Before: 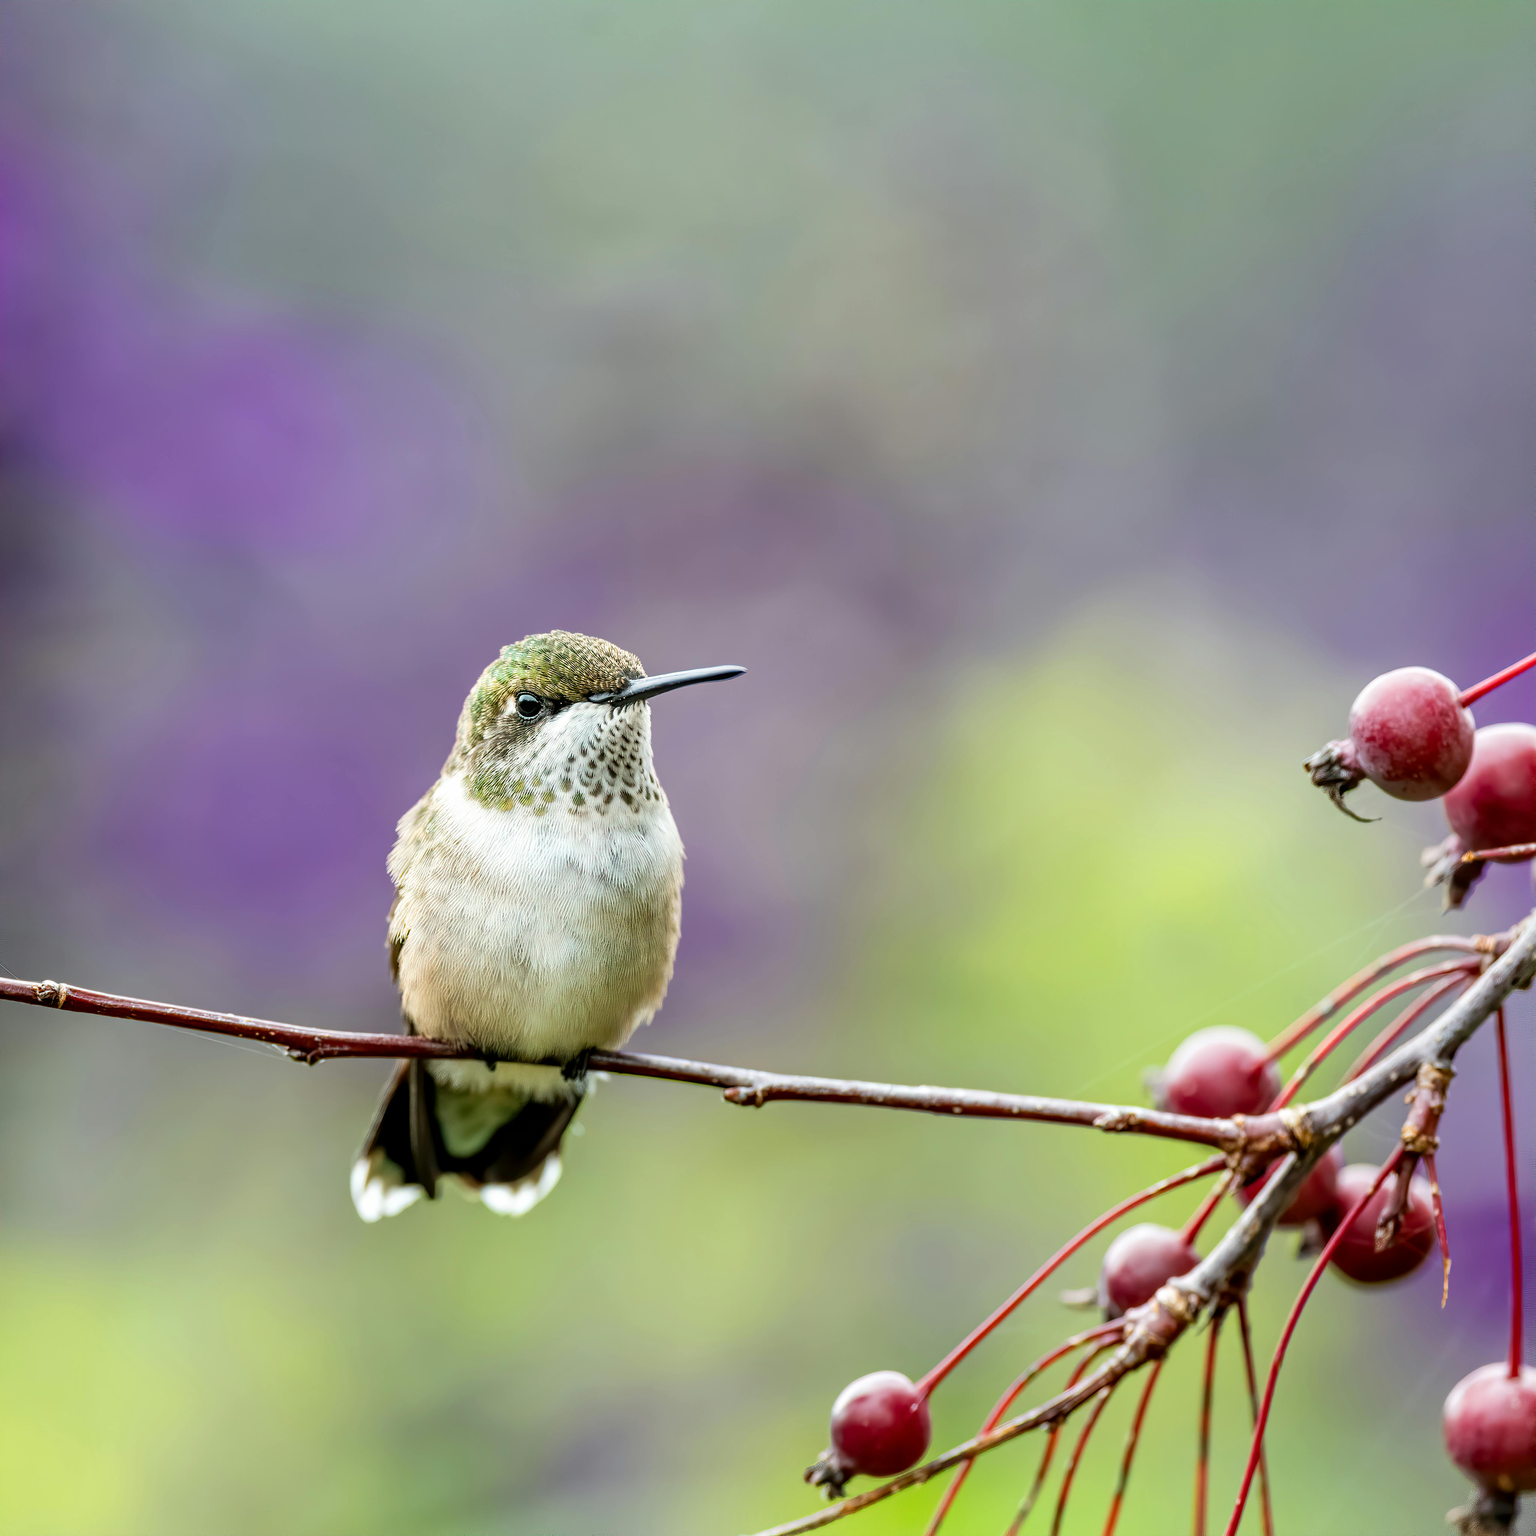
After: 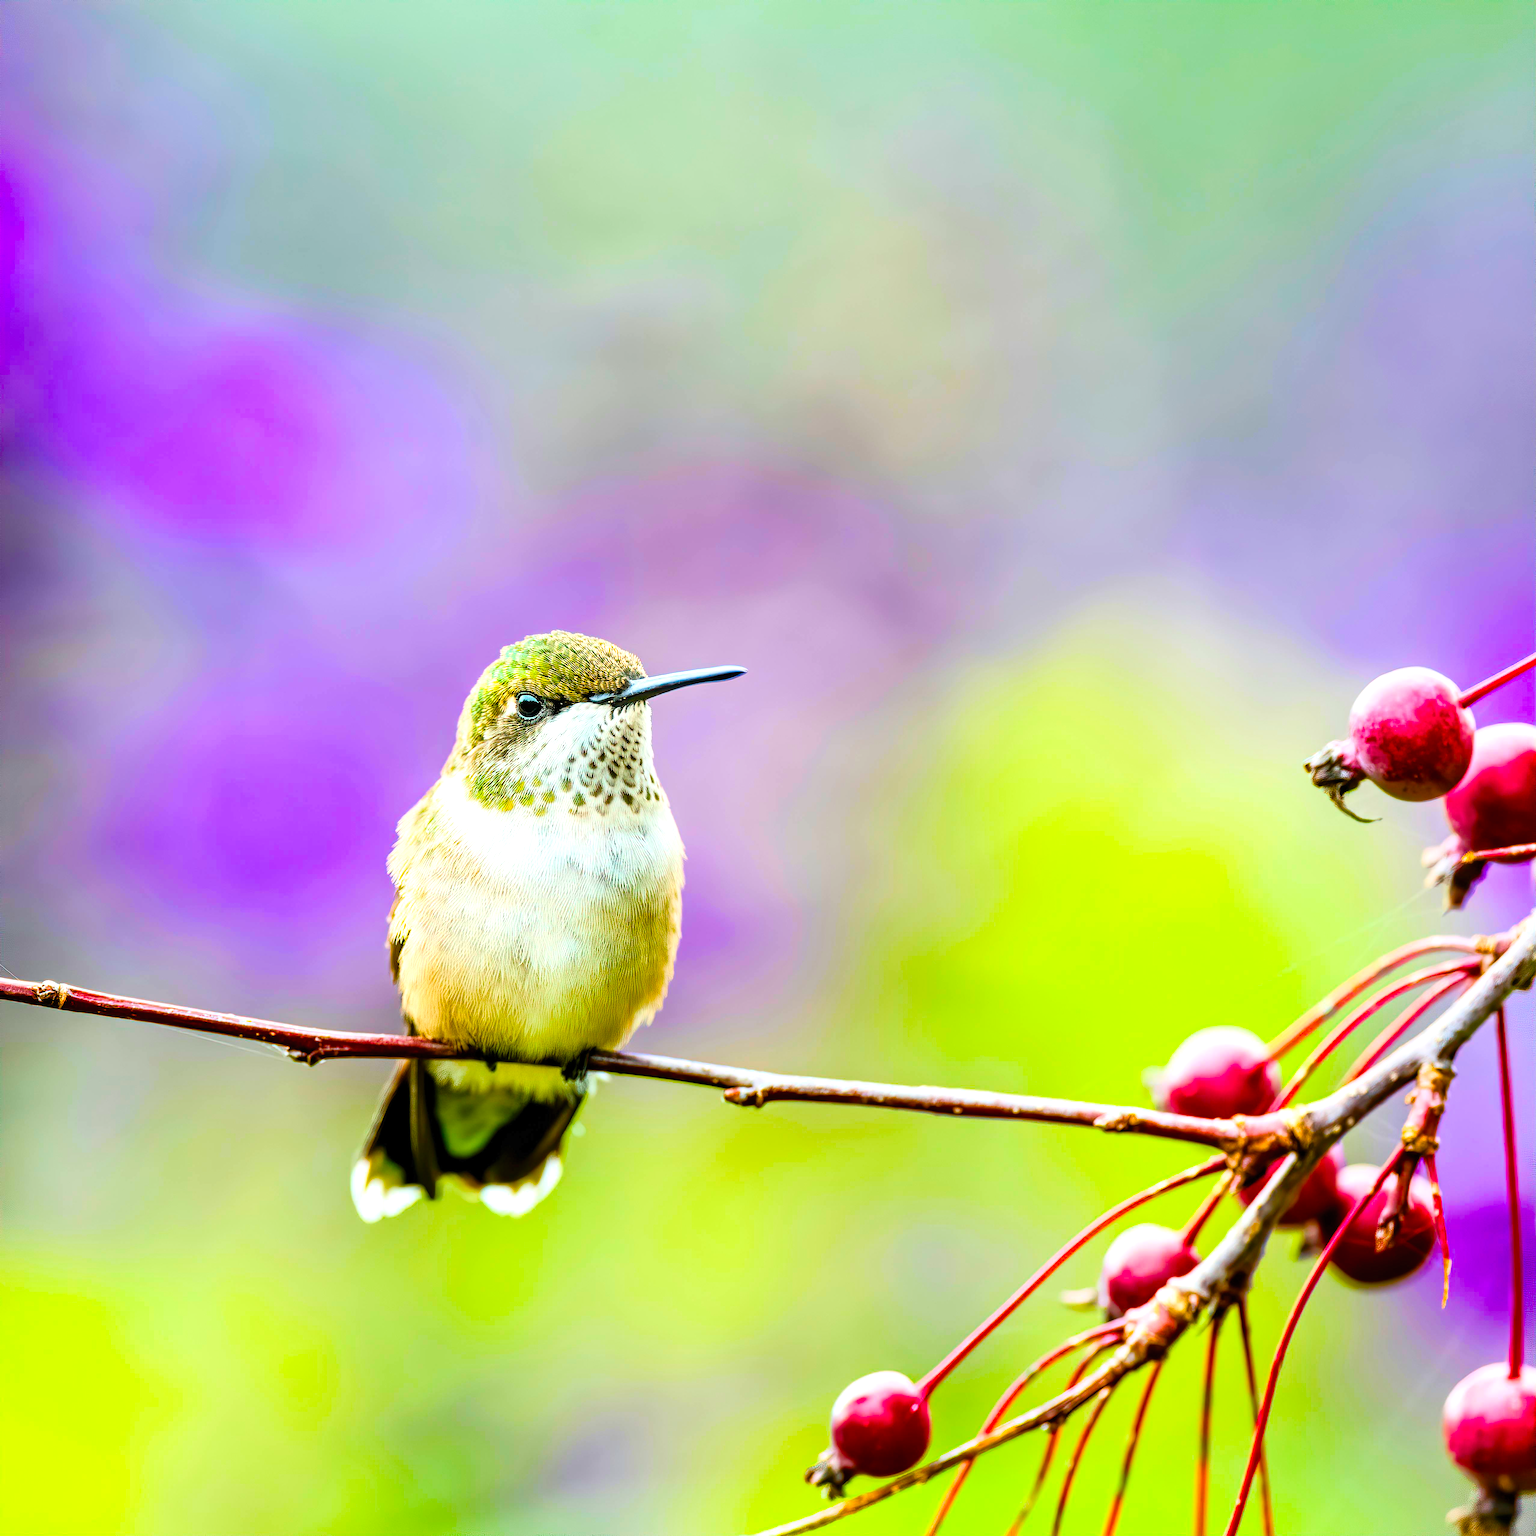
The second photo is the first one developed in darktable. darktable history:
color balance rgb: linear chroma grading › shadows 10%, linear chroma grading › highlights 10%, linear chroma grading › global chroma 15%, linear chroma grading › mid-tones 15%, perceptual saturation grading › global saturation 40%, perceptual saturation grading › highlights -25%, perceptual saturation grading › mid-tones 35%, perceptual saturation grading › shadows 35%, perceptual brilliance grading › global brilliance 11.29%, global vibrance 11.29%
tone equalizer: on, module defaults
contrast brightness saturation: contrast 0.2, brightness 0.16, saturation 0.22
